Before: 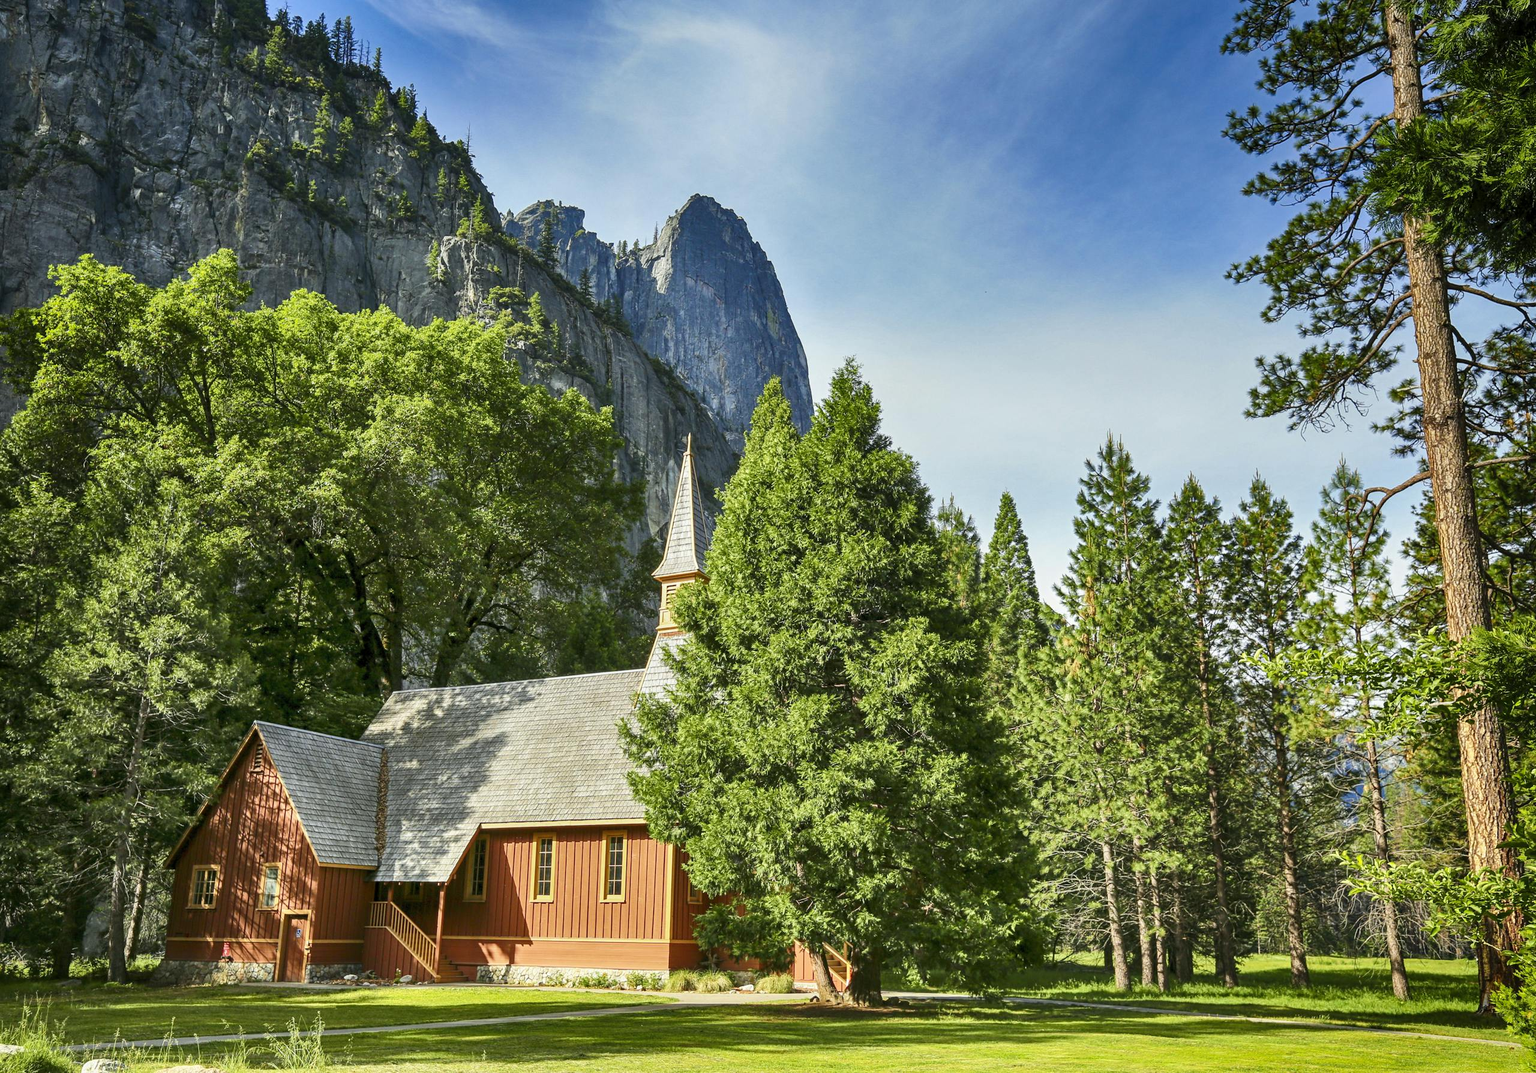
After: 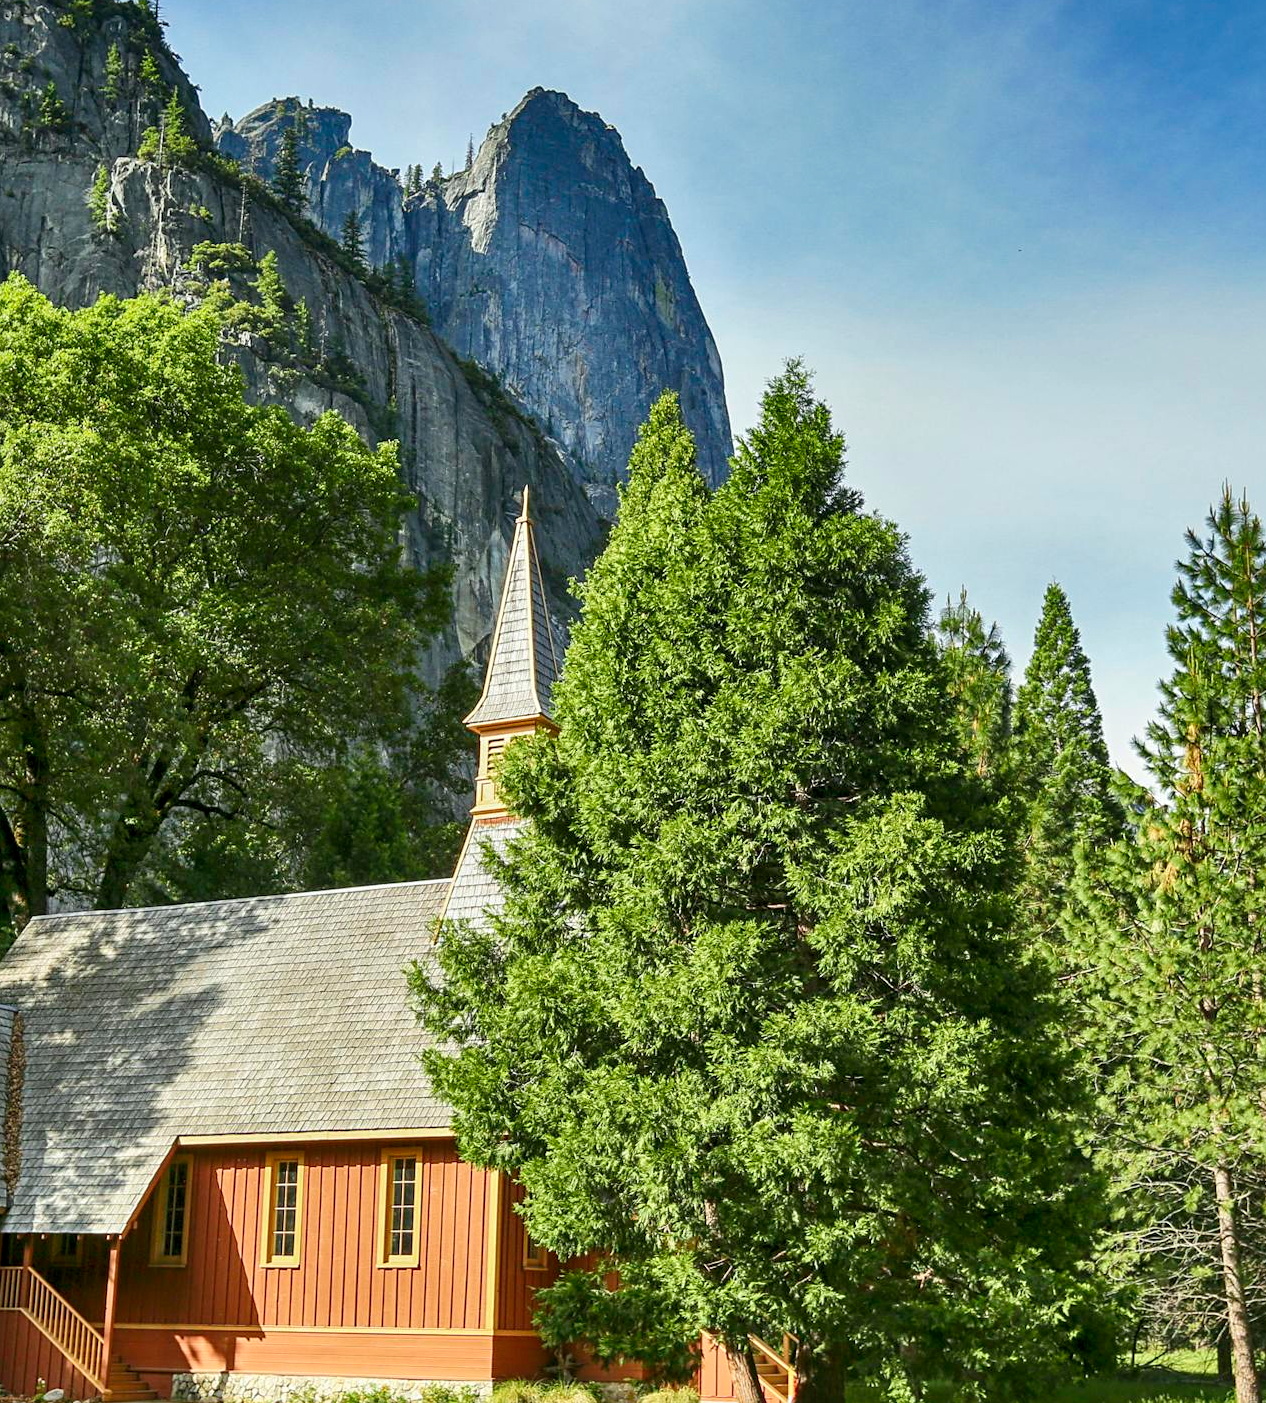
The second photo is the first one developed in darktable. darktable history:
crop and rotate: angle 0.02°, left 24.353%, top 13.219%, right 26.156%, bottom 8.224%
sharpen: amount 0.2
